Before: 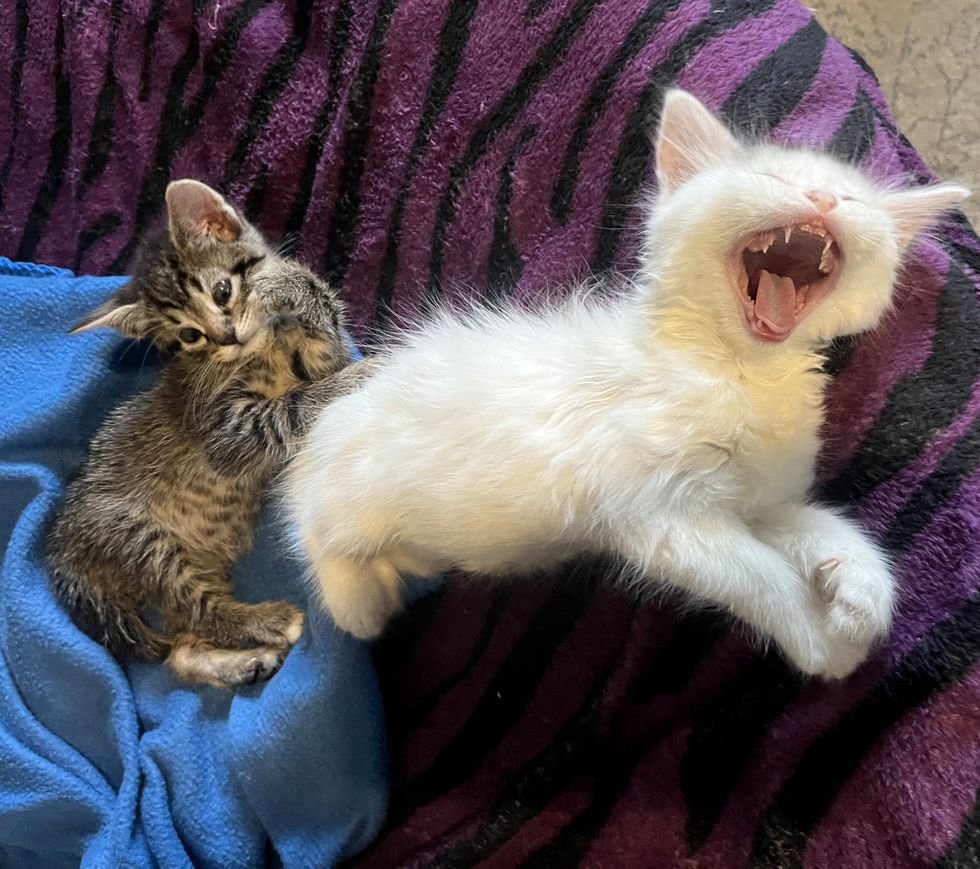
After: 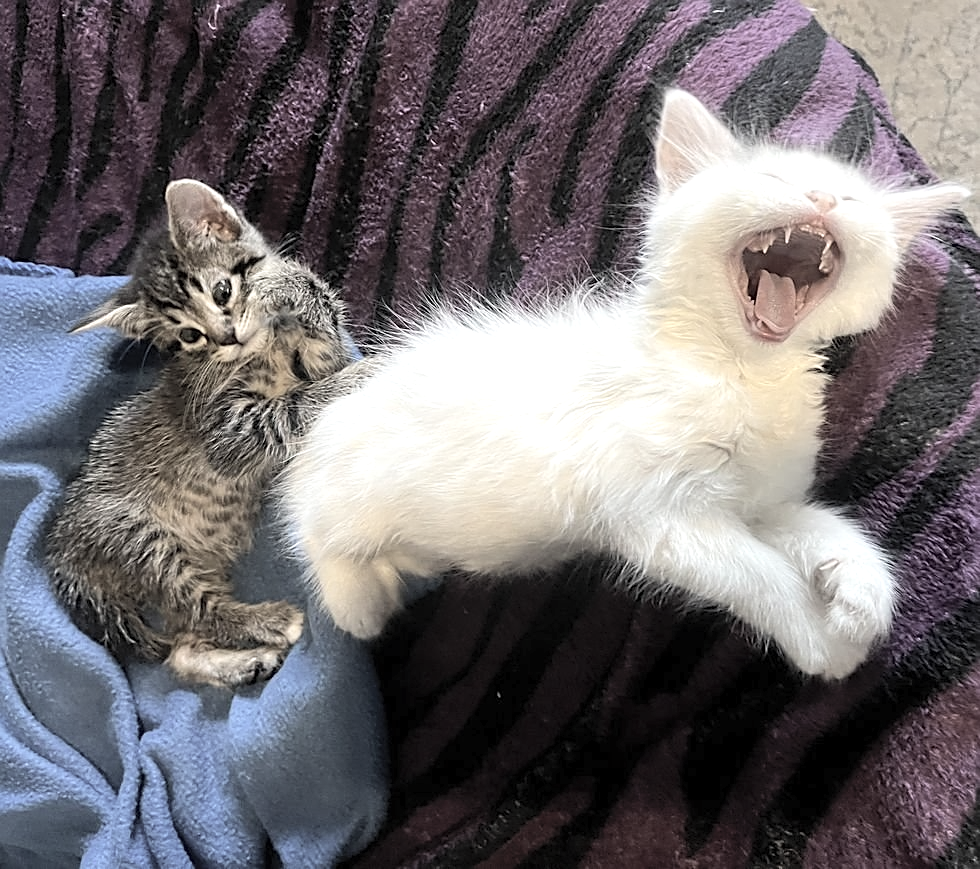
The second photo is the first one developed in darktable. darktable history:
contrast brightness saturation: brightness 0.18, saturation -0.5
sharpen: amount 0.55
tone equalizer: -8 EV -0.417 EV, -7 EV -0.389 EV, -6 EV -0.333 EV, -5 EV -0.222 EV, -3 EV 0.222 EV, -2 EV 0.333 EV, -1 EV 0.389 EV, +0 EV 0.417 EV, edges refinement/feathering 500, mask exposure compensation -1.57 EV, preserve details no
